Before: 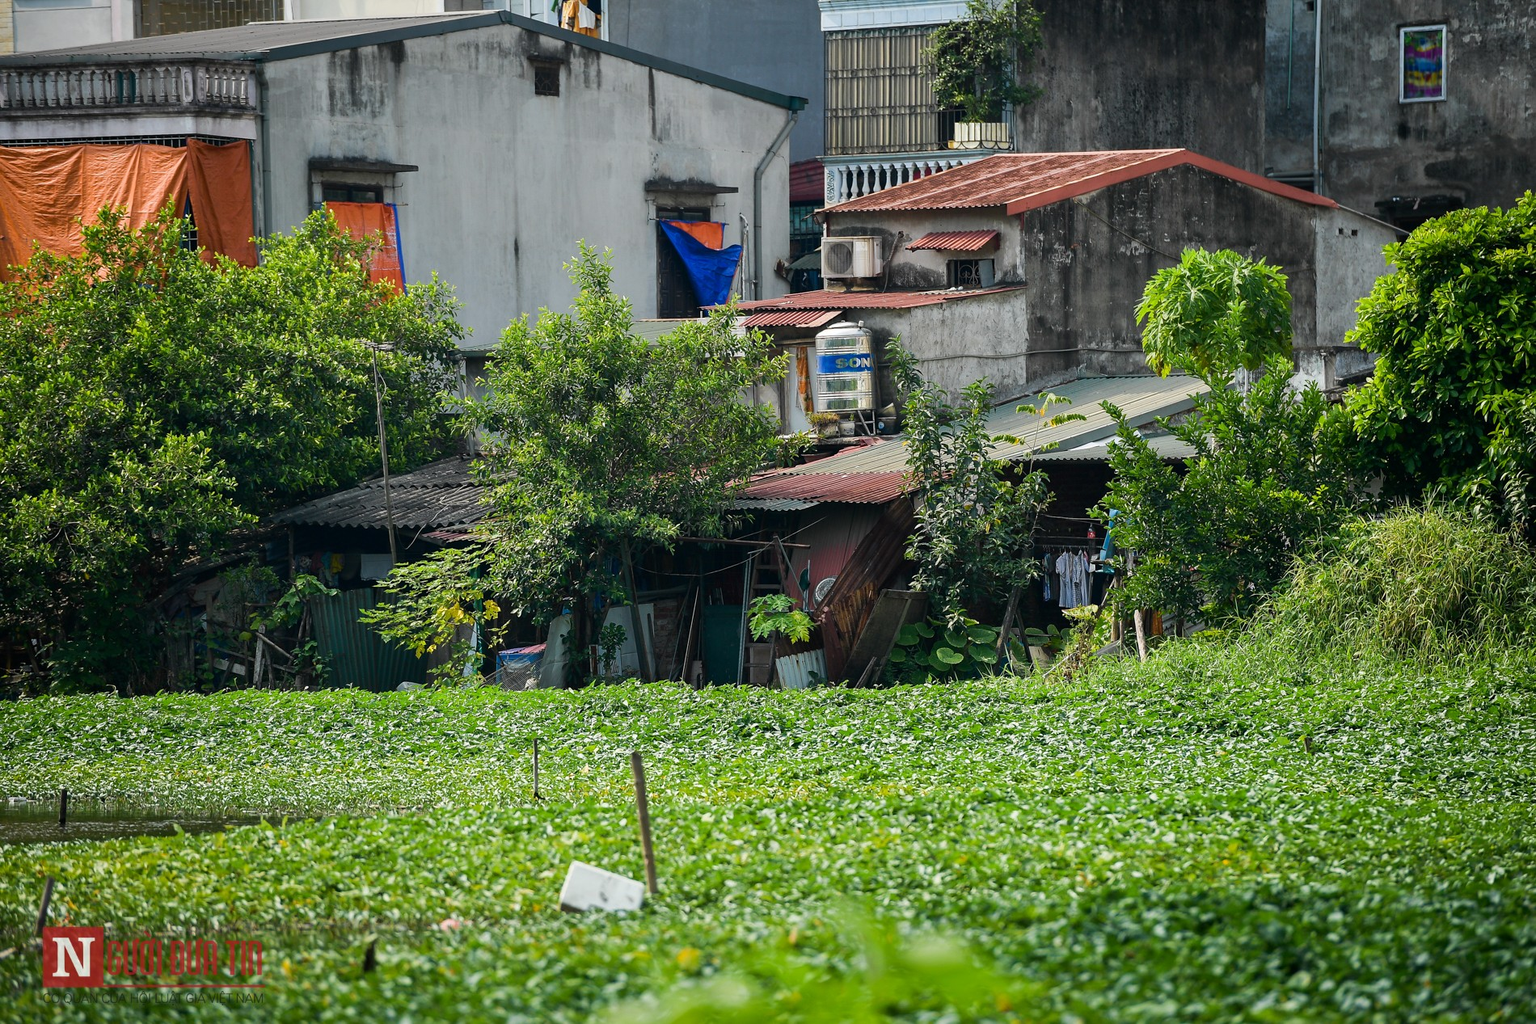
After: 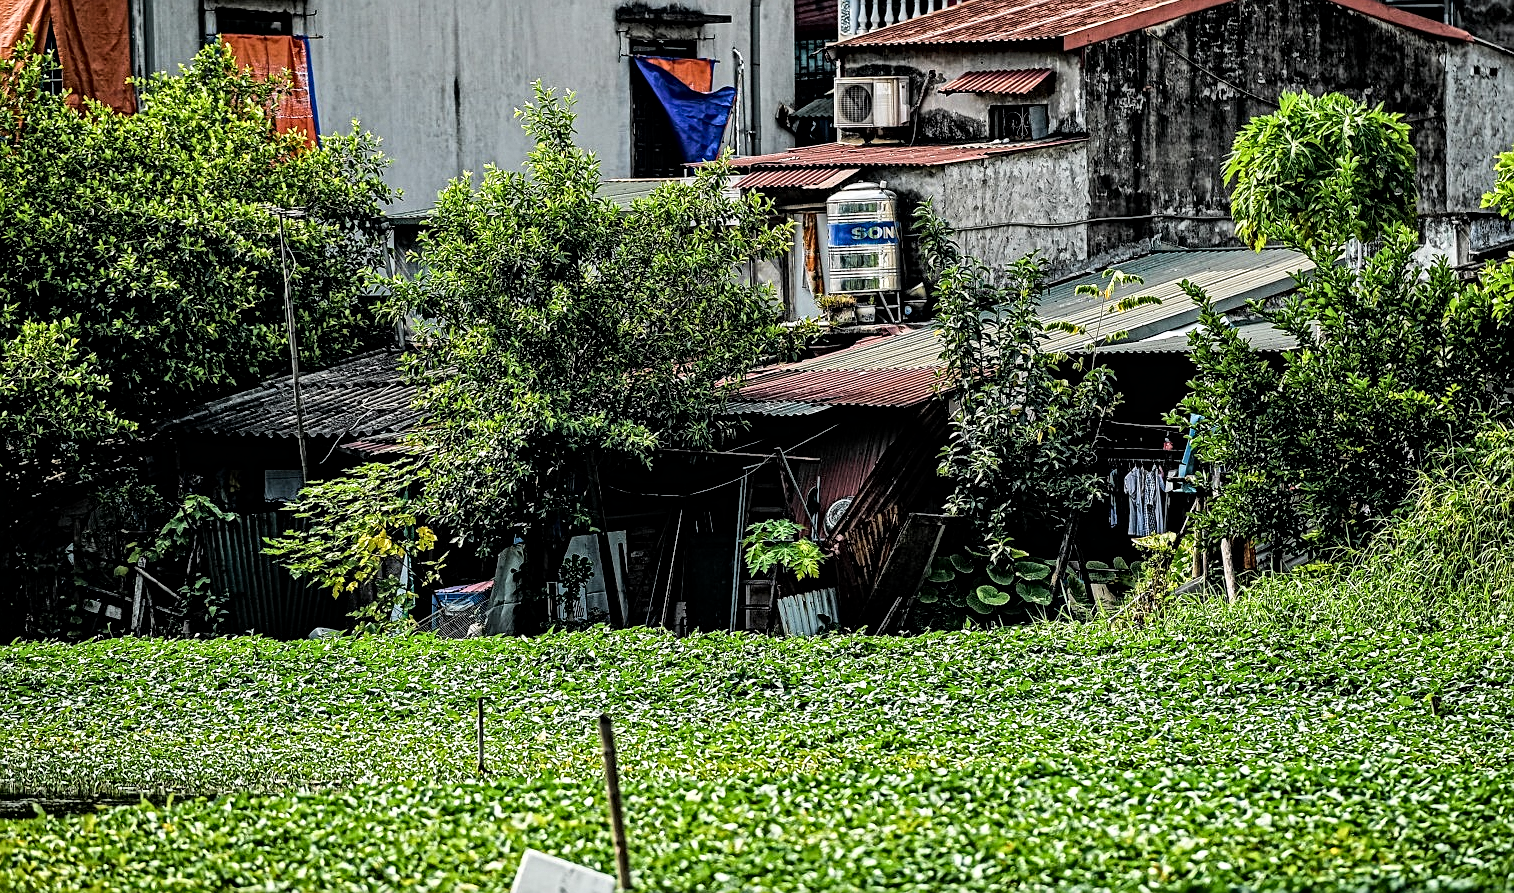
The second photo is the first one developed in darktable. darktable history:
exposure: black level correction 0.001, exposure -0.123 EV, compensate exposure bias true, compensate highlight preservation false
sharpen: amount 0.204
crop: left 9.615%, top 17.099%, right 10.667%, bottom 12.385%
tone equalizer: -8 EV -0.418 EV, -7 EV -0.377 EV, -6 EV -0.34 EV, -5 EV -0.247 EV, -3 EV 0.201 EV, -2 EV 0.321 EV, -1 EV 0.386 EV, +0 EV 0.4 EV, edges refinement/feathering 500, mask exposure compensation -1.57 EV, preserve details no
local contrast: mode bilateral grid, contrast 20, coarseness 4, detail 298%, midtone range 0.2
shadows and highlights: shadows 36.16, highlights -27.08, soften with gaussian
filmic rgb: black relative exposure -7.76 EV, white relative exposure 4.45 EV, hardness 3.76, latitude 49.71%, contrast 1.101
